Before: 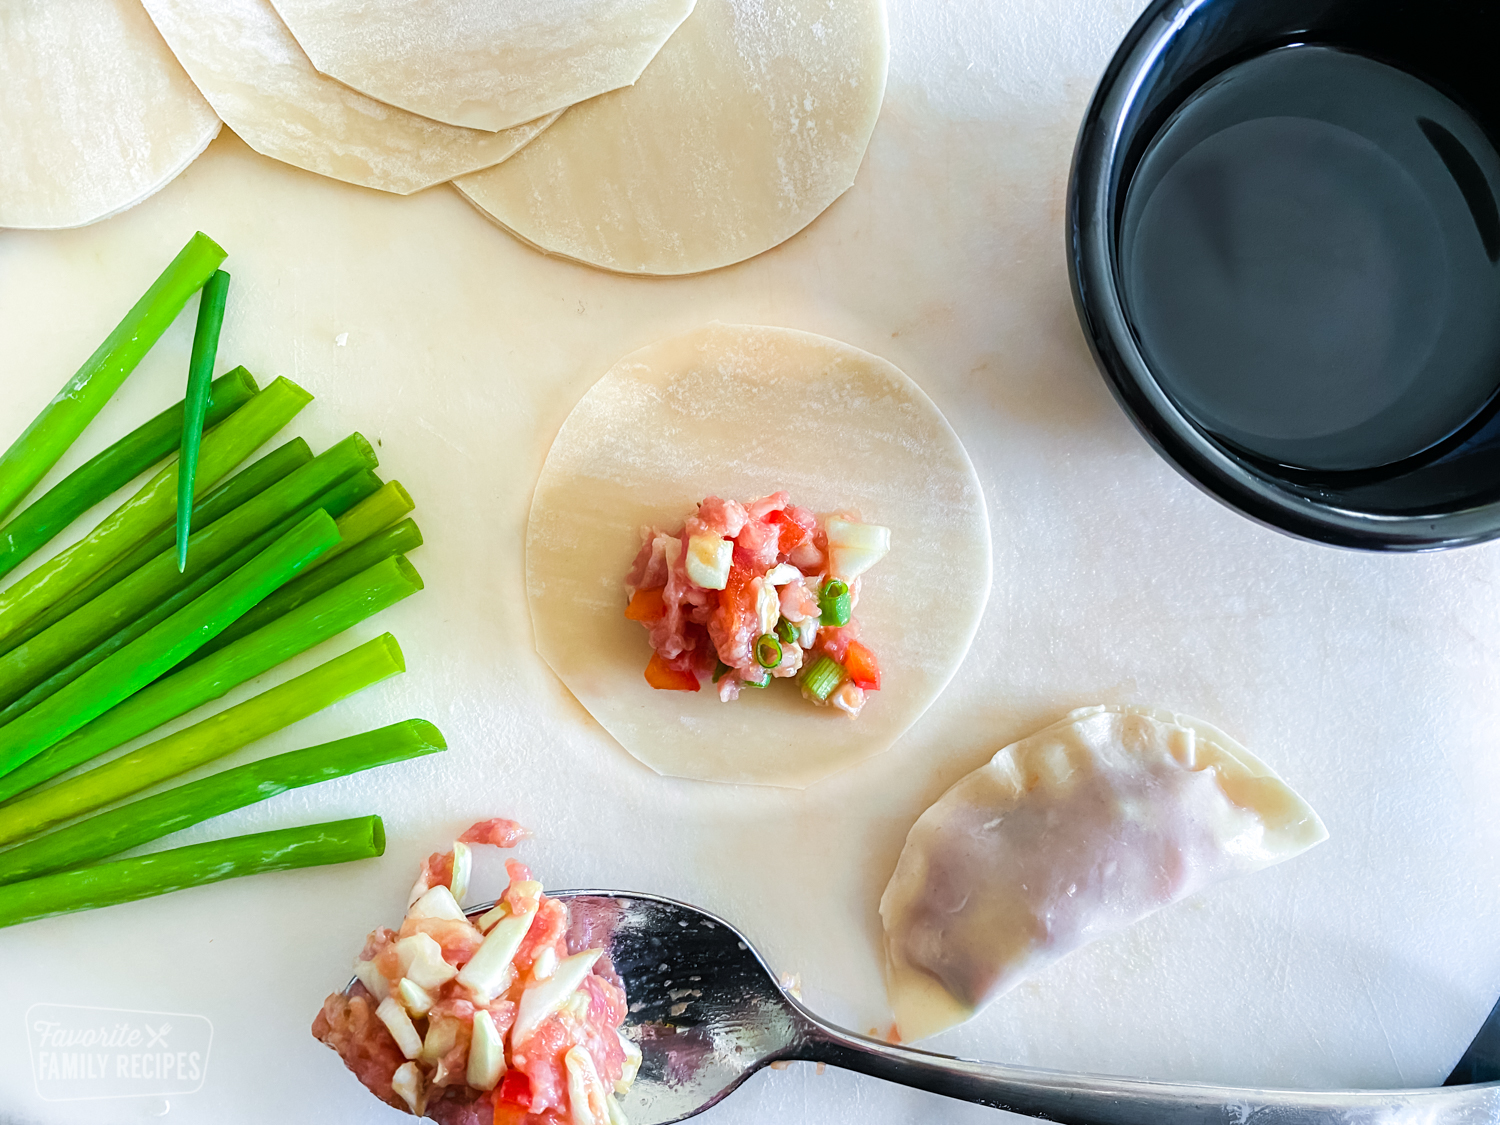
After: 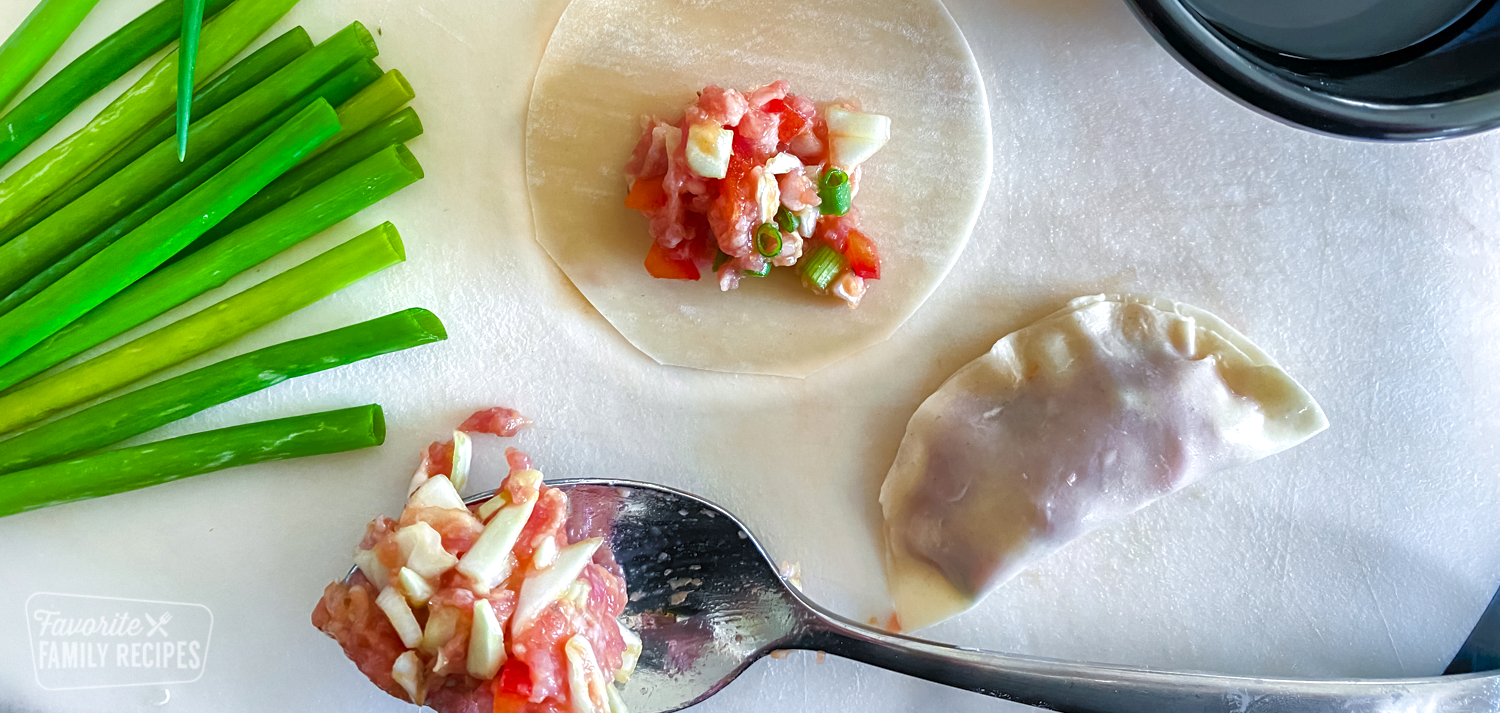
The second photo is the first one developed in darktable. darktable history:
crop and rotate: top 36.572%
local contrast: mode bilateral grid, contrast 20, coarseness 99, detail 150%, midtone range 0.2
shadows and highlights: on, module defaults
